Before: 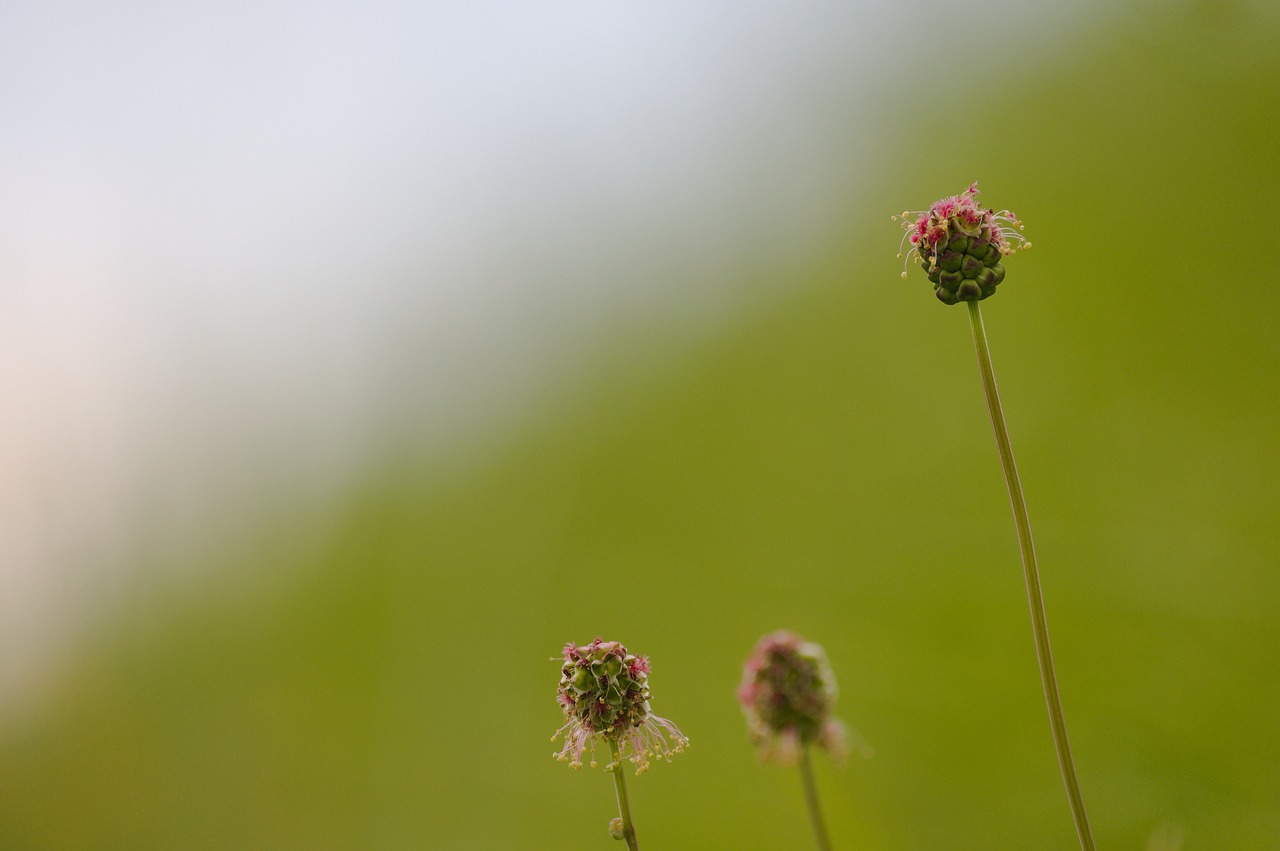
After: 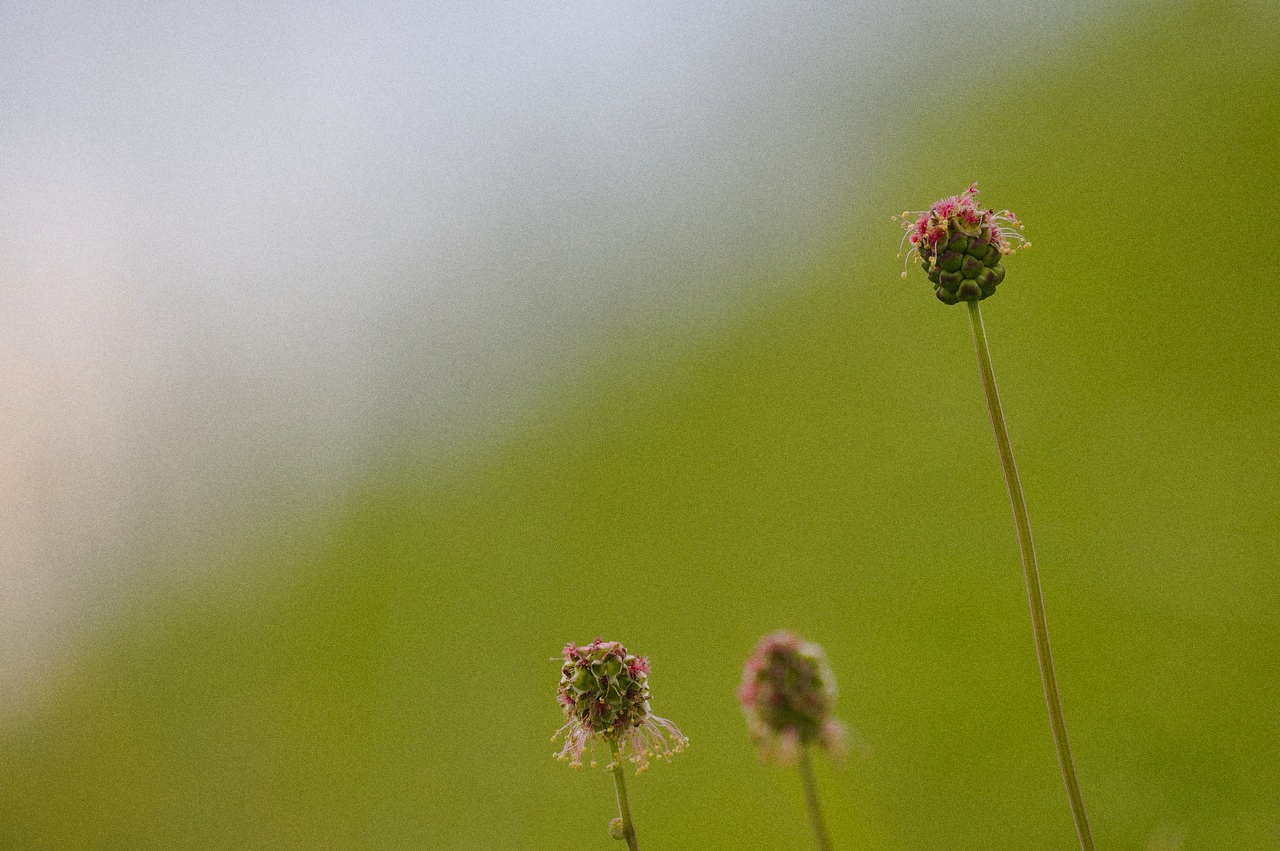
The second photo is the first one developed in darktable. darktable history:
exposure: exposure -0.021 EV, compensate highlight preservation false
shadows and highlights: soften with gaussian
grain: coarseness 0.09 ISO
